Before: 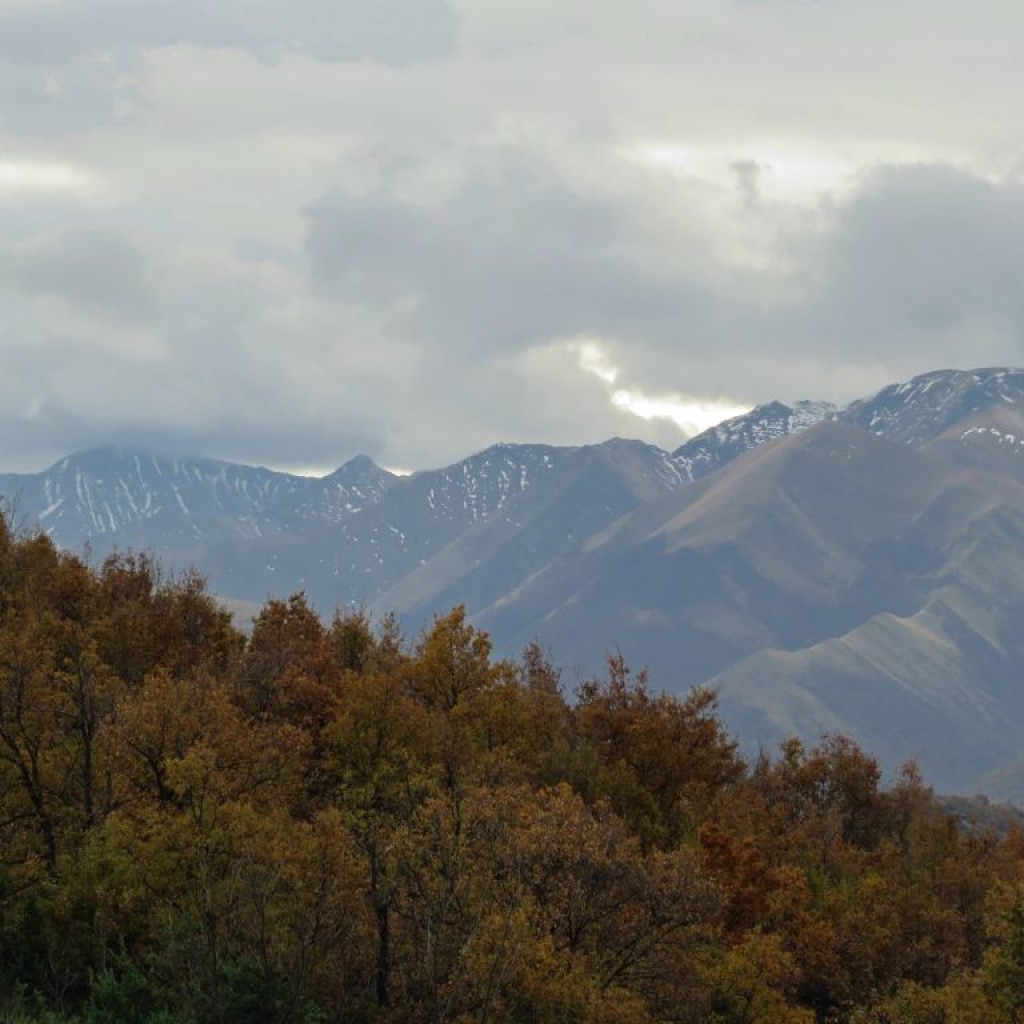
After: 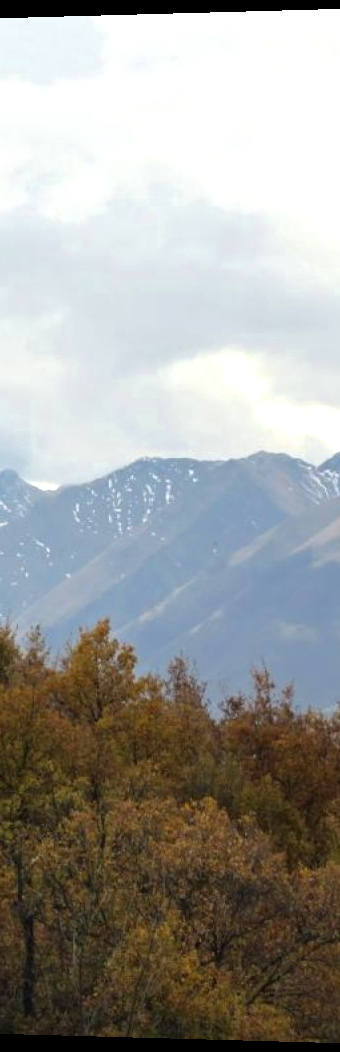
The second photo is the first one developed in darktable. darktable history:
exposure: exposure 0.77 EV, compensate highlight preservation false
crop: left 33.36%, right 33.36%
rotate and perspective: lens shift (horizontal) -0.055, automatic cropping off
color zones: curves: ch0 [(0.25, 0.5) (0.463, 0.627) (0.484, 0.637) (0.75, 0.5)]
